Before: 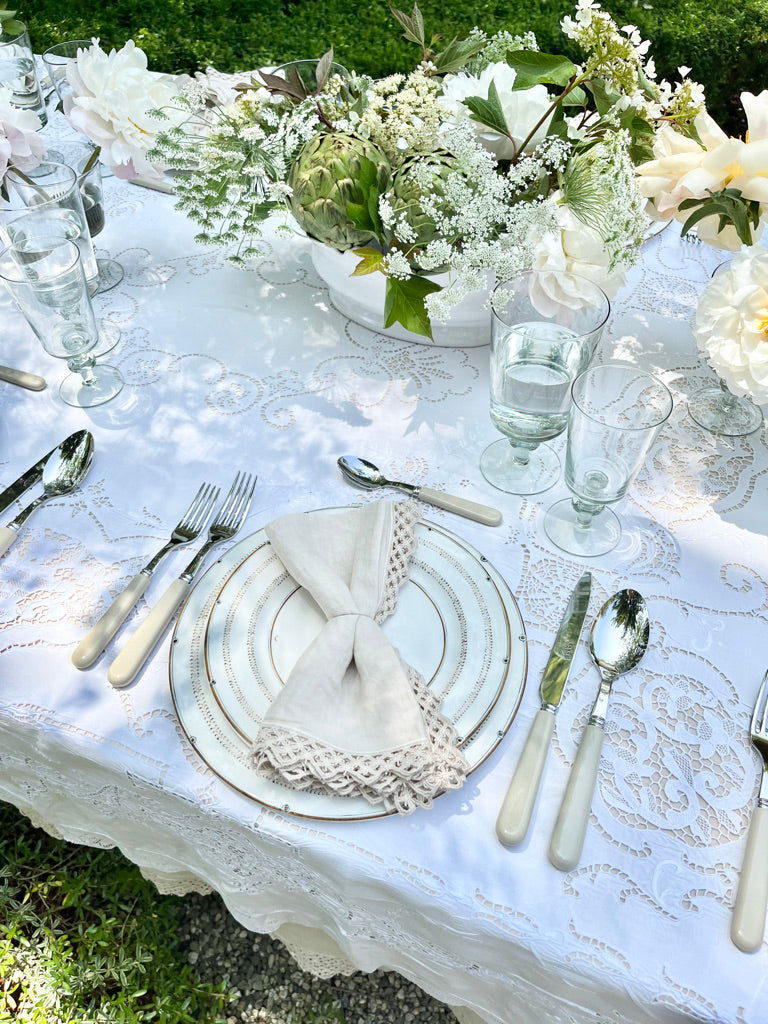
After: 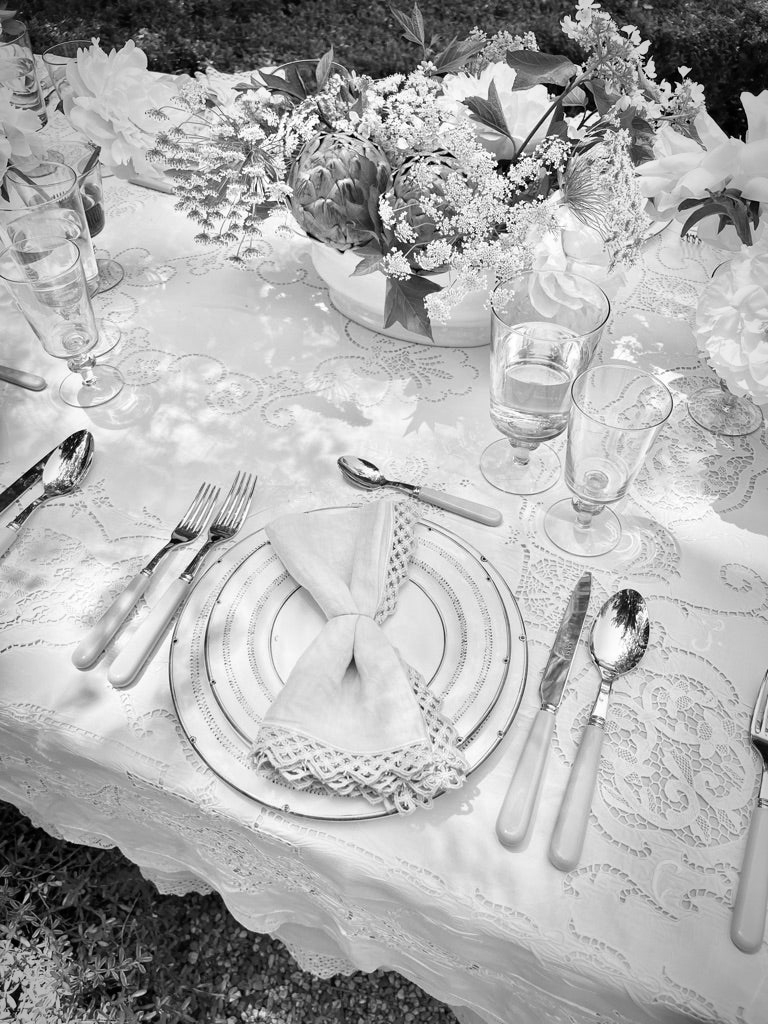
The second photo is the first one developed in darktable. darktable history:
monochrome: on, module defaults
vignetting: automatic ratio true
